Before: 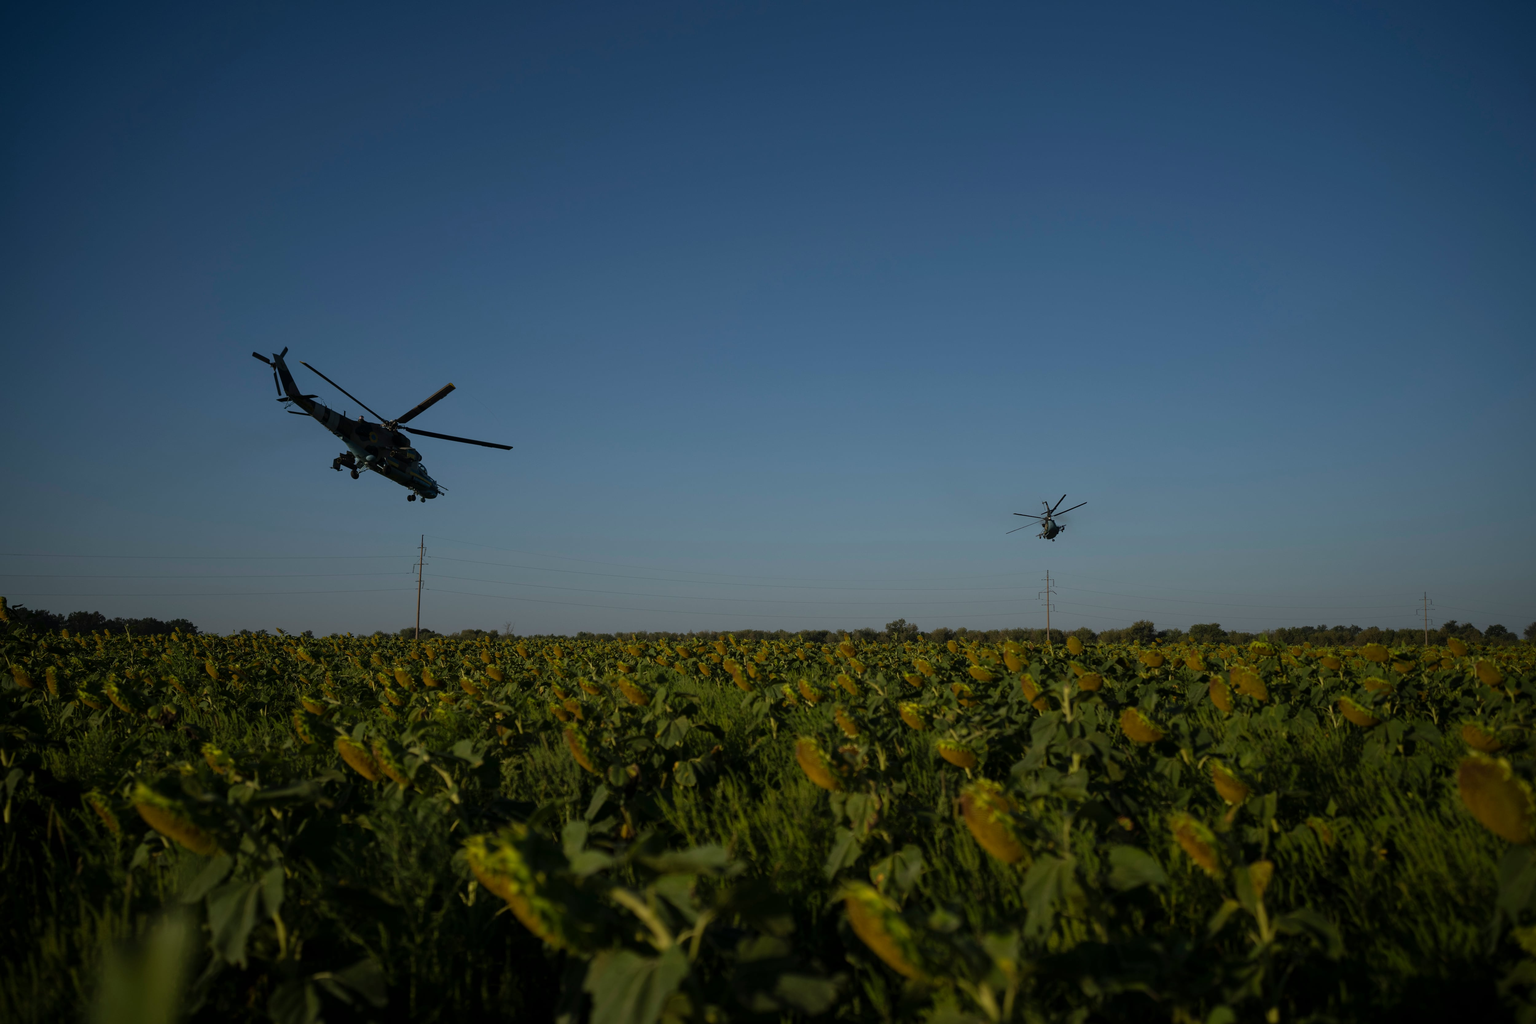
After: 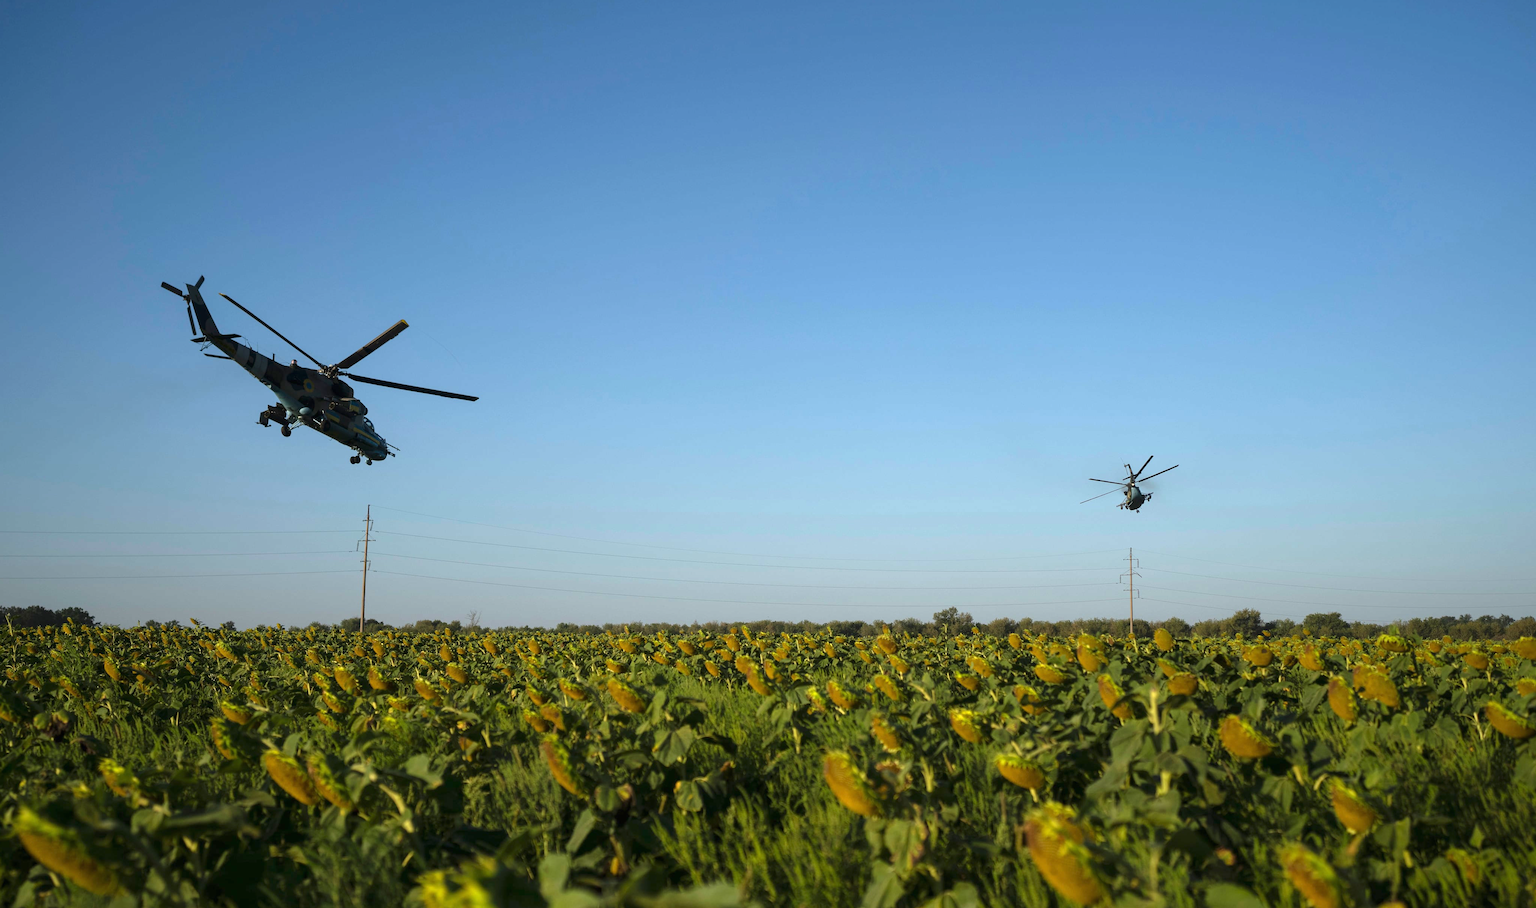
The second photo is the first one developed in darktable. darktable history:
crop: left 7.856%, top 11.836%, right 10.12%, bottom 15.387%
exposure: black level correction 0, exposure 1.55 EV, compensate exposure bias true, compensate highlight preservation false
